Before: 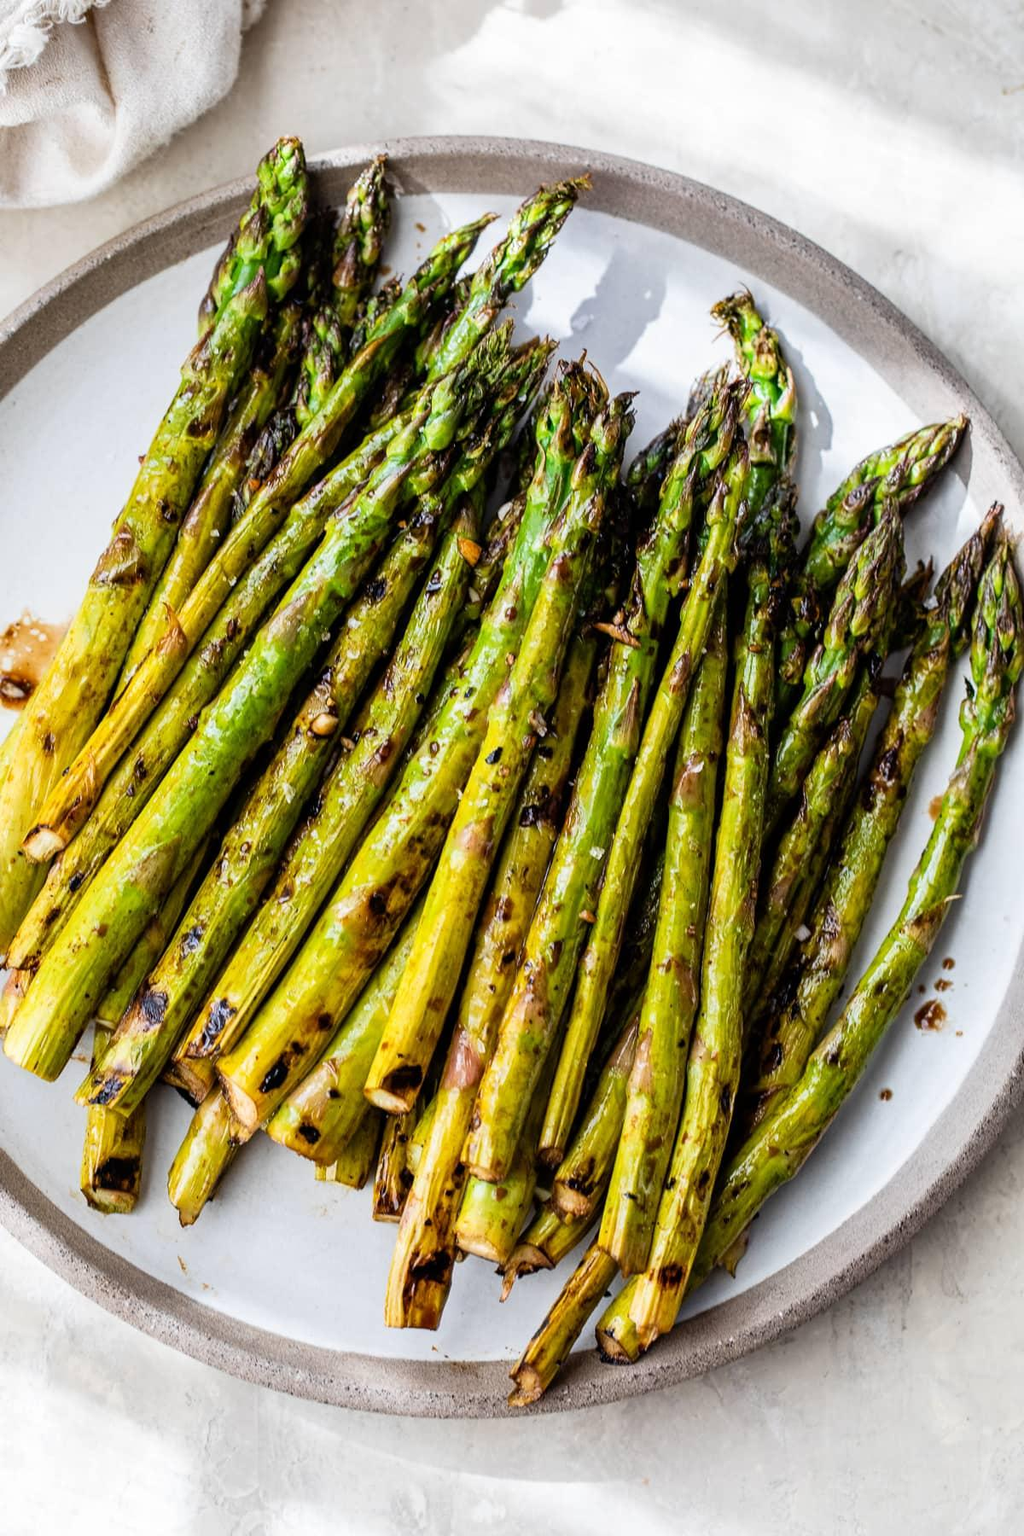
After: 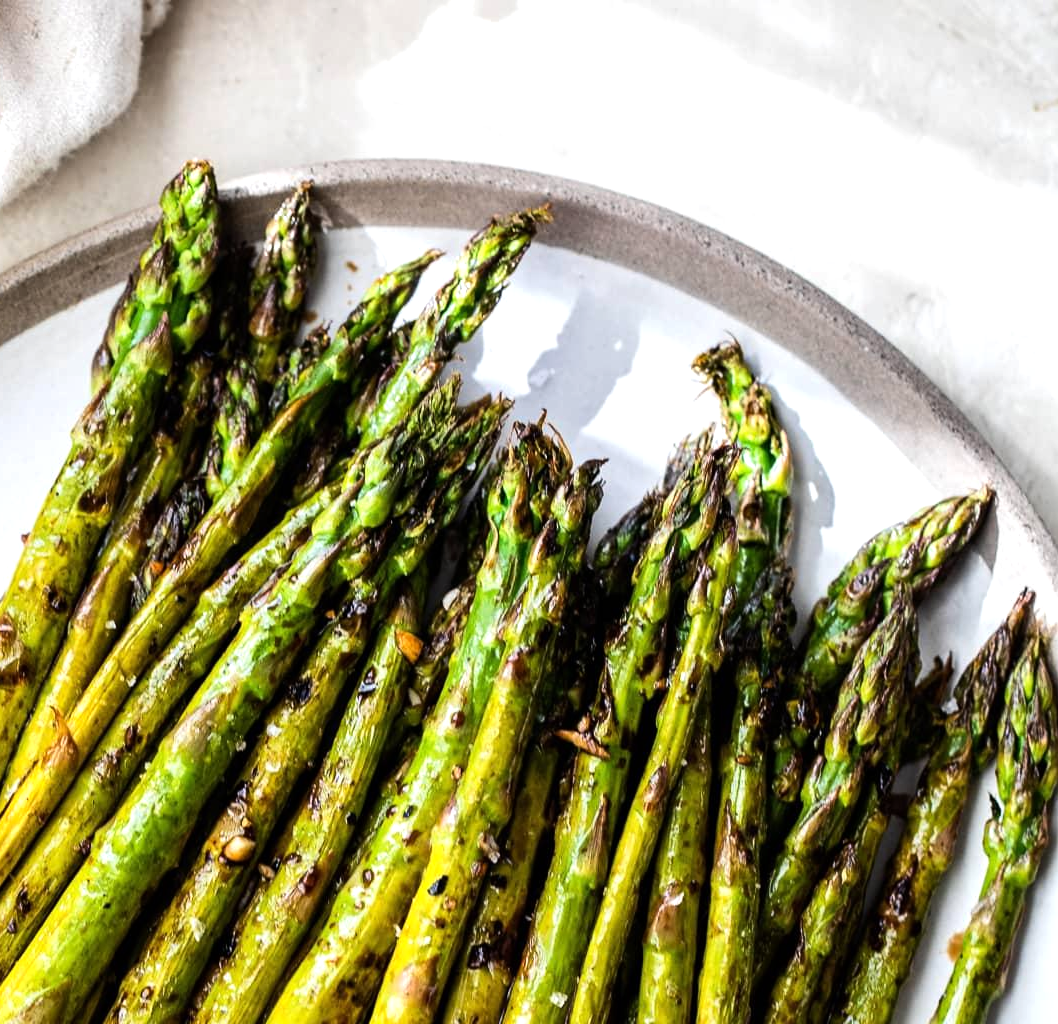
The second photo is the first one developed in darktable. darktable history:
tone equalizer: -8 EV -0.437 EV, -7 EV -0.38 EV, -6 EV -0.367 EV, -5 EV -0.228 EV, -3 EV 0.256 EV, -2 EV 0.355 EV, -1 EV 0.391 EV, +0 EV 0.405 EV, edges refinement/feathering 500, mask exposure compensation -1.57 EV, preserve details no
crop and rotate: left 11.756%, bottom 43.104%
